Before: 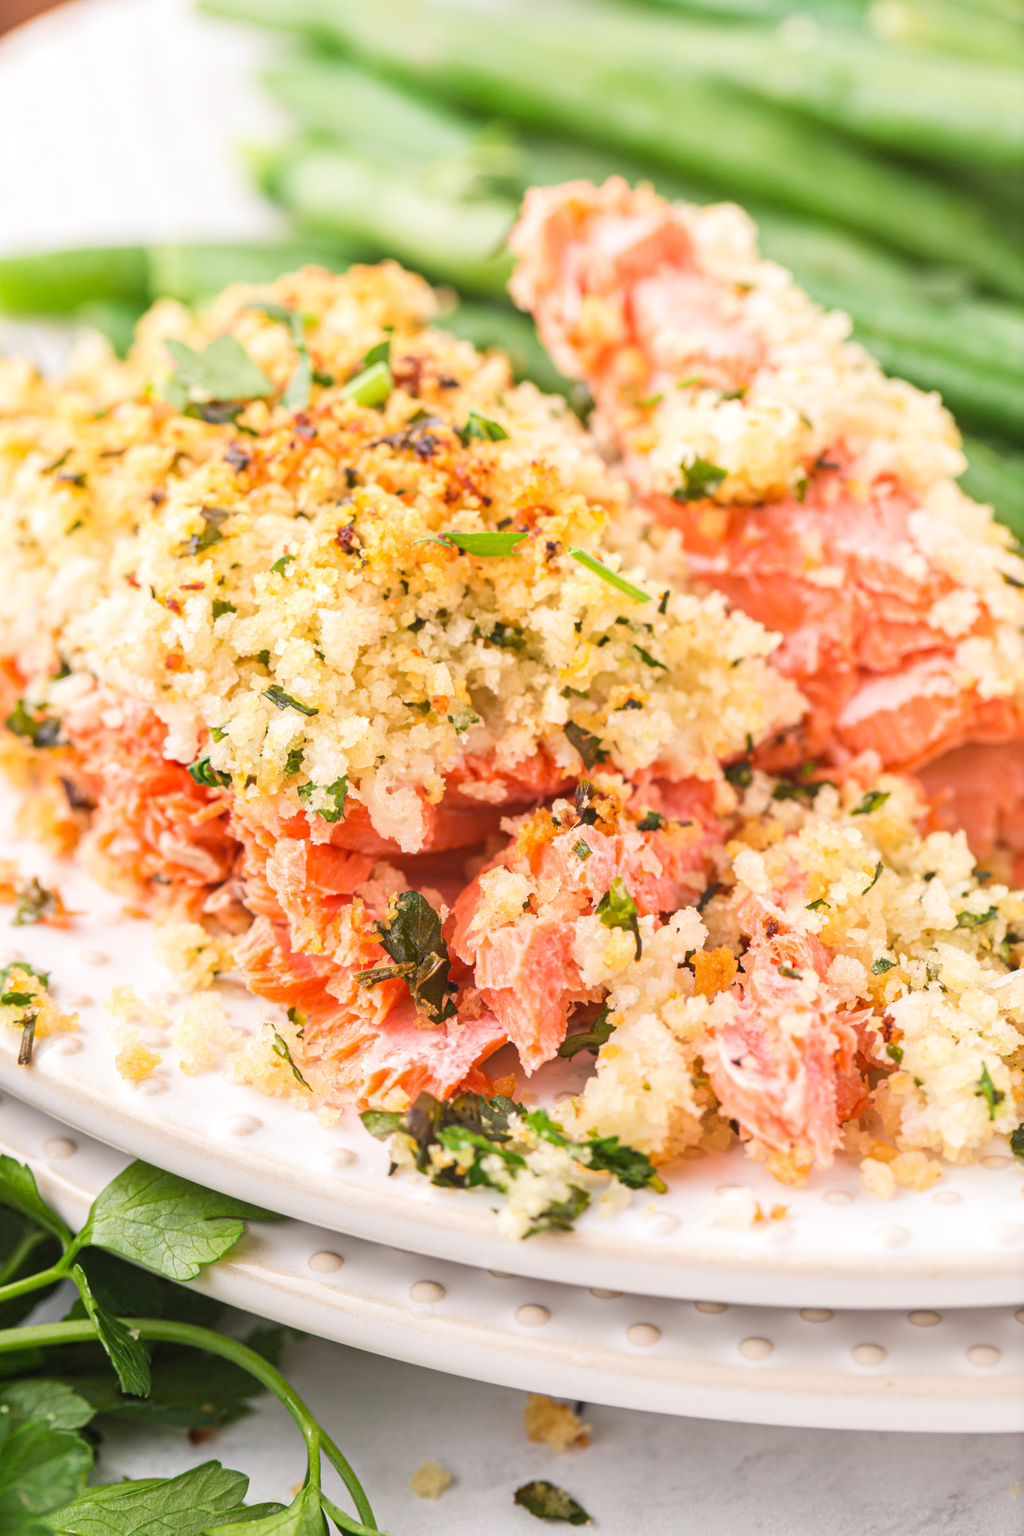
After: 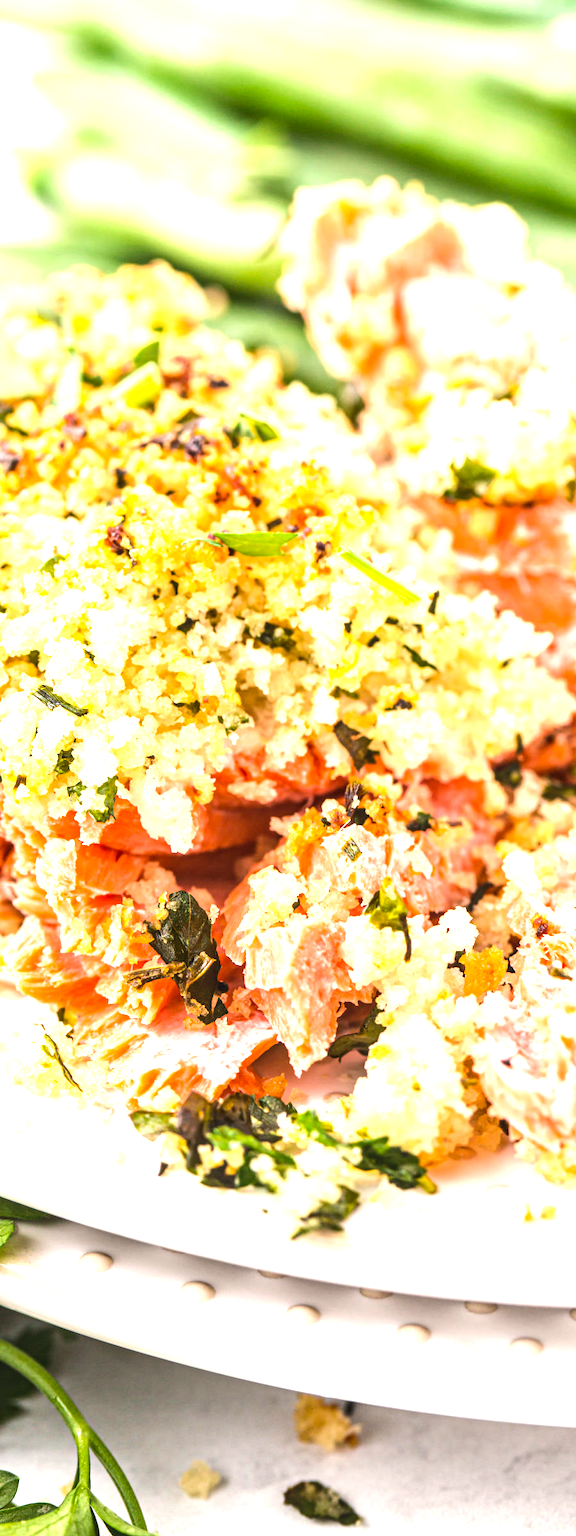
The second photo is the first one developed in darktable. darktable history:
local contrast: on, module defaults
contrast brightness saturation: saturation -0.1
crop and rotate: left 22.516%, right 21.234%
tone equalizer: -8 EV -1.08 EV, -7 EV -1.01 EV, -6 EV -0.867 EV, -5 EV -0.578 EV, -3 EV 0.578 EV, -2 EV 0.867 EV, -1 EV 1.01 EV, +0 EV 1.08 EV, edges refinement/feathering 500, mask exposure compensation -1.57 EV, preserve details no
color calibration: x 0.342, y 0.355, temperature 5146 K
color balance: output saturation 110%
